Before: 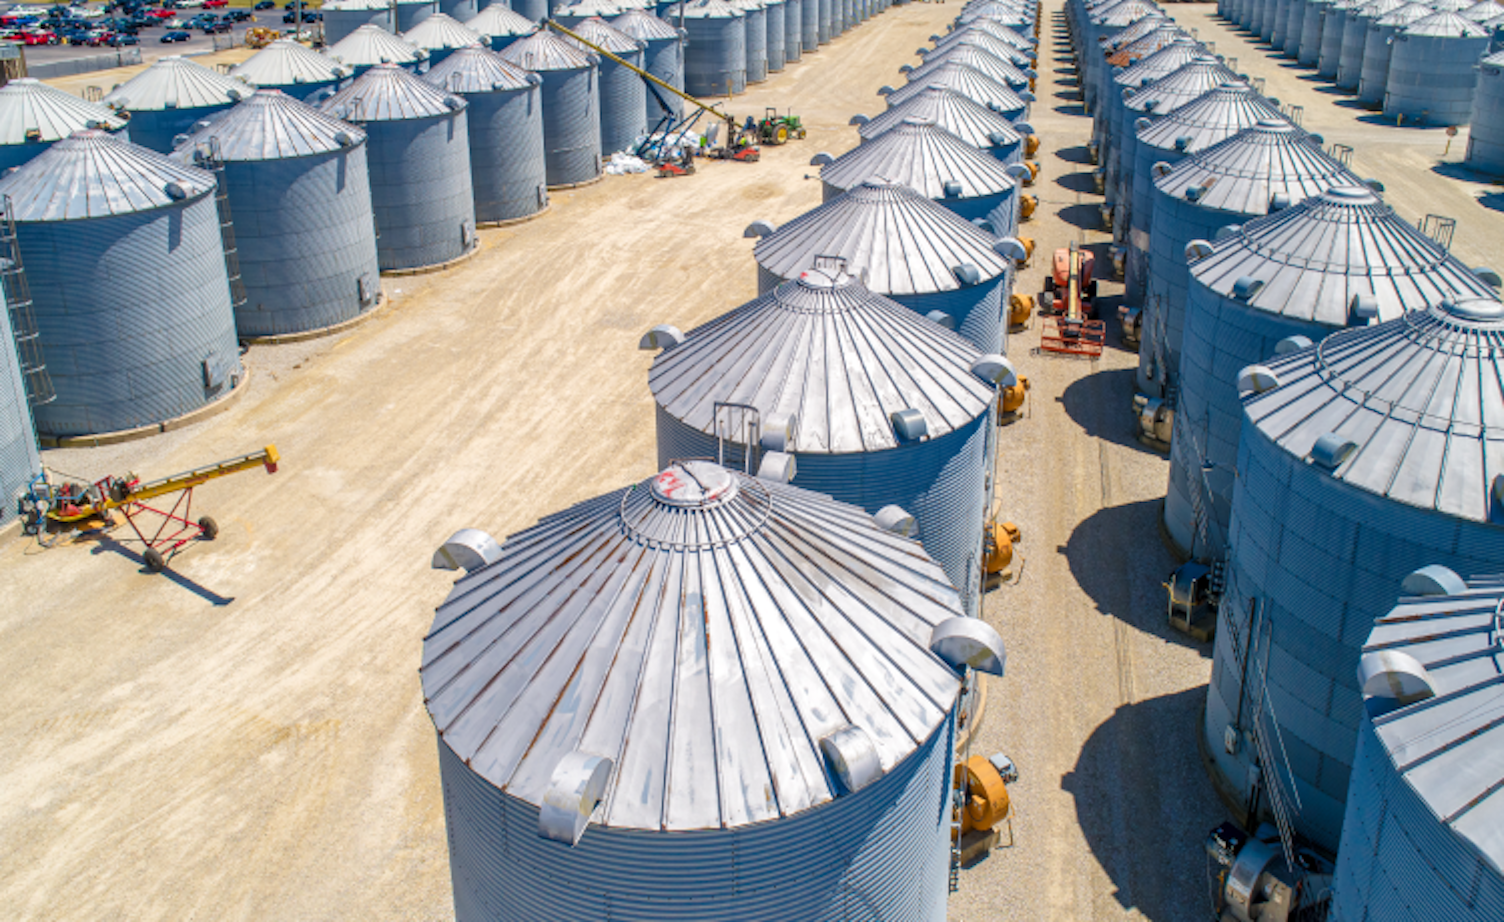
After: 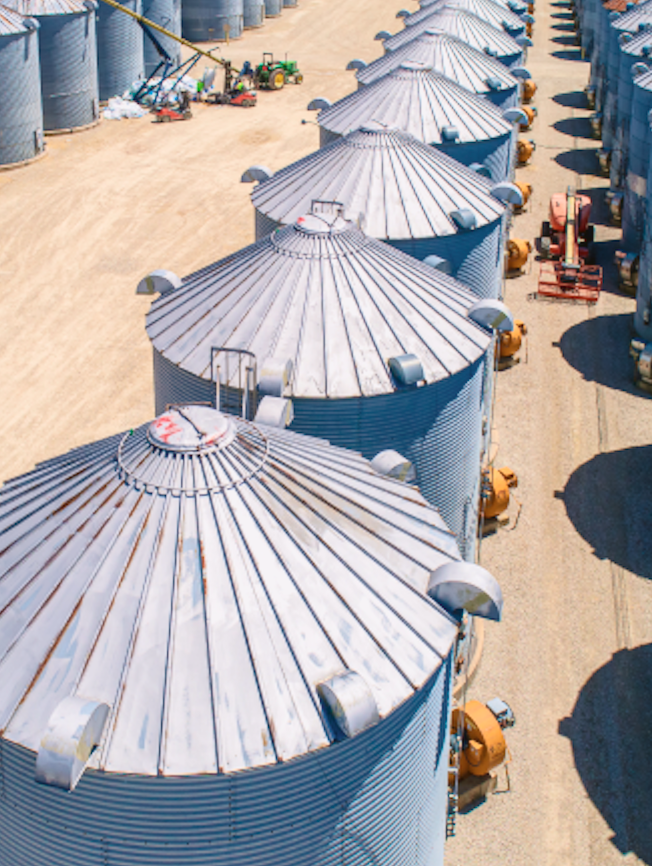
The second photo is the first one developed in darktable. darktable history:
crop: left 33.452%, top 6.025%, right 23.155%
white balance: red 1.004, blue 1.024
tone curve: curves: ch0 [(0, 0.049) (0.175, 0.178) (0.466, 0.498) (0.715, 0.767) (0.819, 0.851) (1, 0.961)]; ch1 [(0, 0) (0.437, 0.398) (0.476, 0.466) (0.505, 0.505) (0.534, 0.544) (0.595, 0.608) (0.641, 0.643) (1, 1)]; ch2 [(0, 0) (0.359, 0.379) (0.437, 0.44) (0.489, 0.495) (0.518, 0.537) (0.579, 0.579) (1, 1)], color space Lab, independent channels, preserve colors none
